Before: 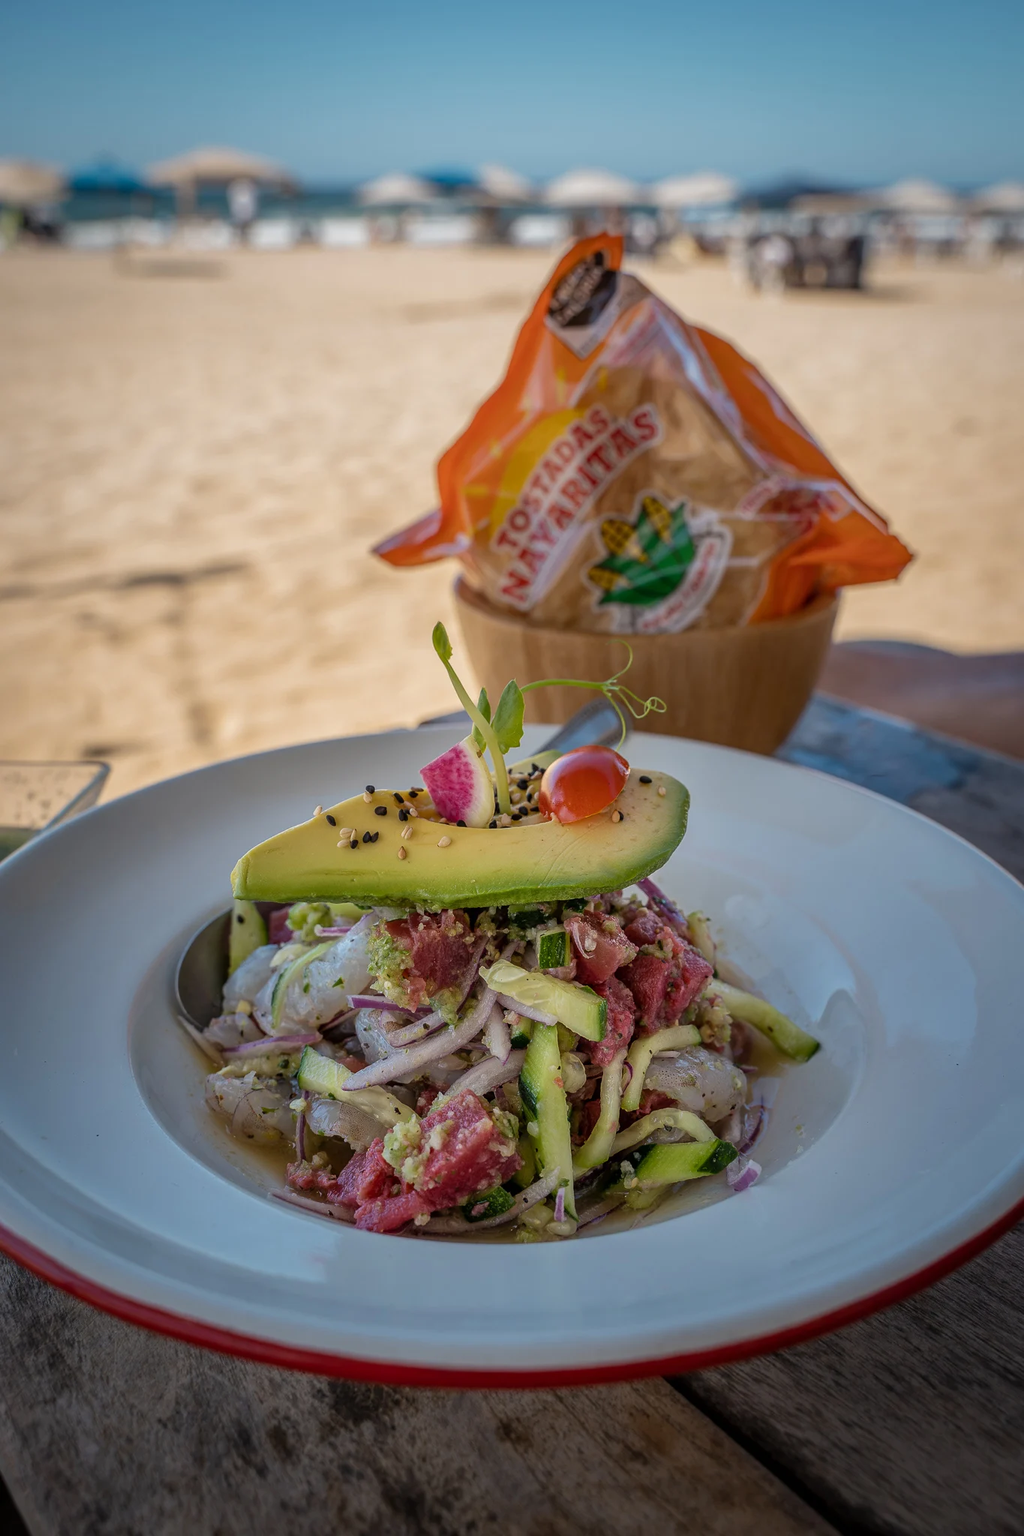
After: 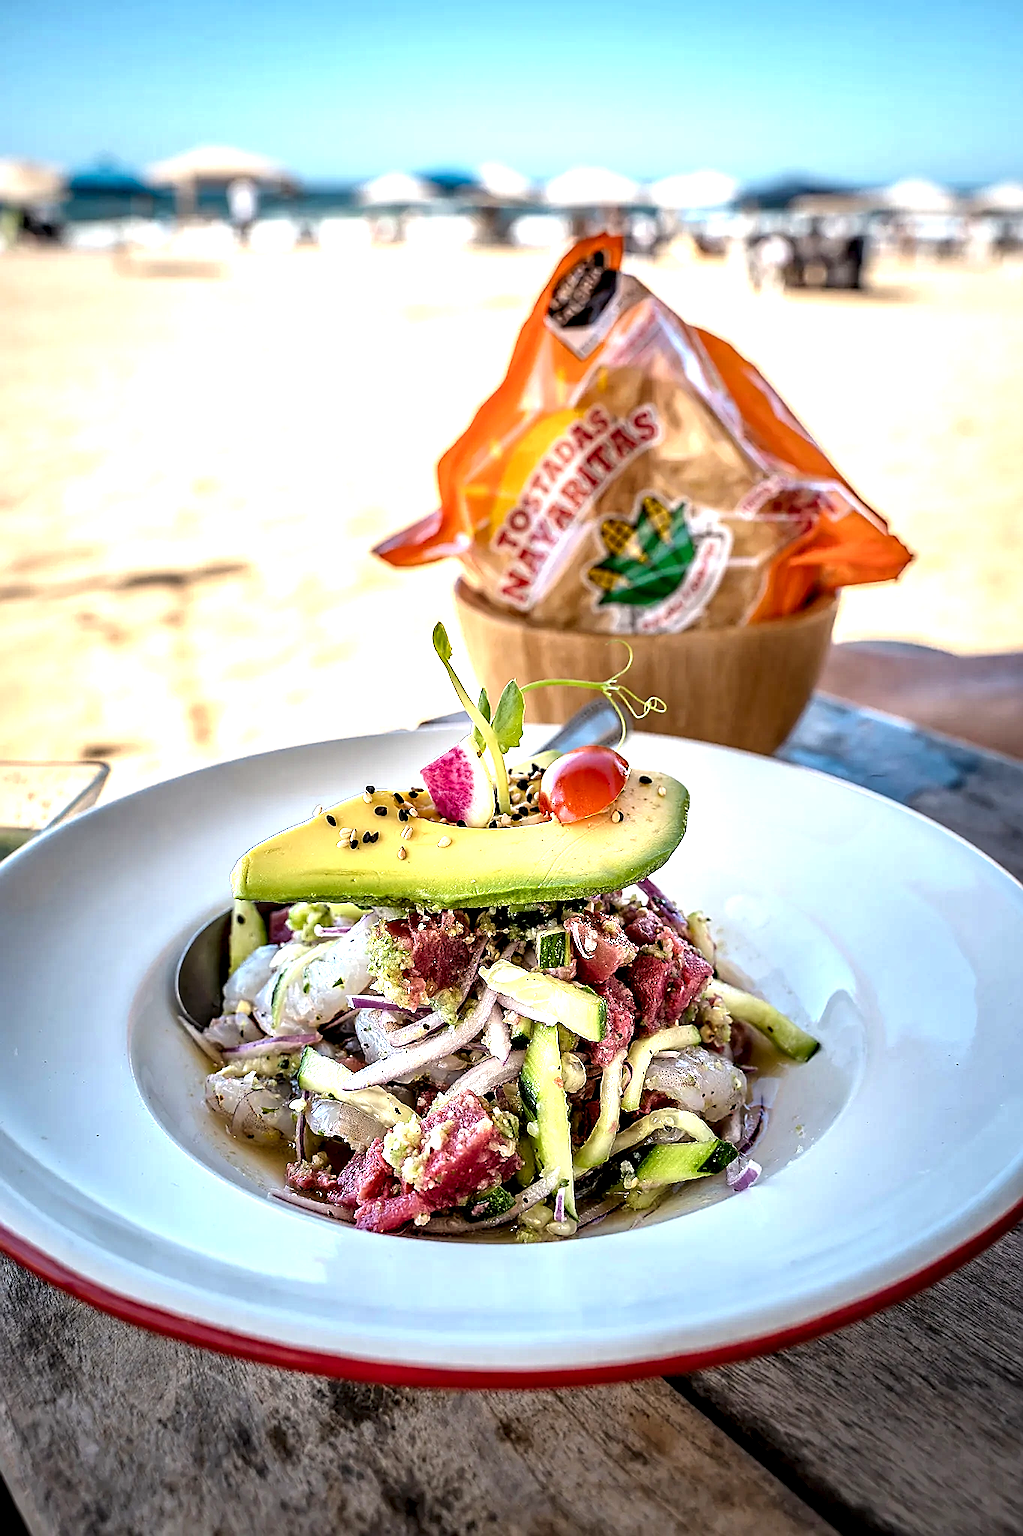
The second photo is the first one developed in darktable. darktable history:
exposure: black level correction 0, exposure 1.45 EV, compensate exposure bias true, compensate highlight preservation false
contrast equalizer: y [[0.601, 0.6, 0.598, 0.598, 0.6, 0.601], [0.5 ×6], [0.5 ×6], [0 ×6], [0 ×6]]
sharpen: radius 1.4, amount 1.25, threshold 0.7
tone equalizer: on, module defaults
